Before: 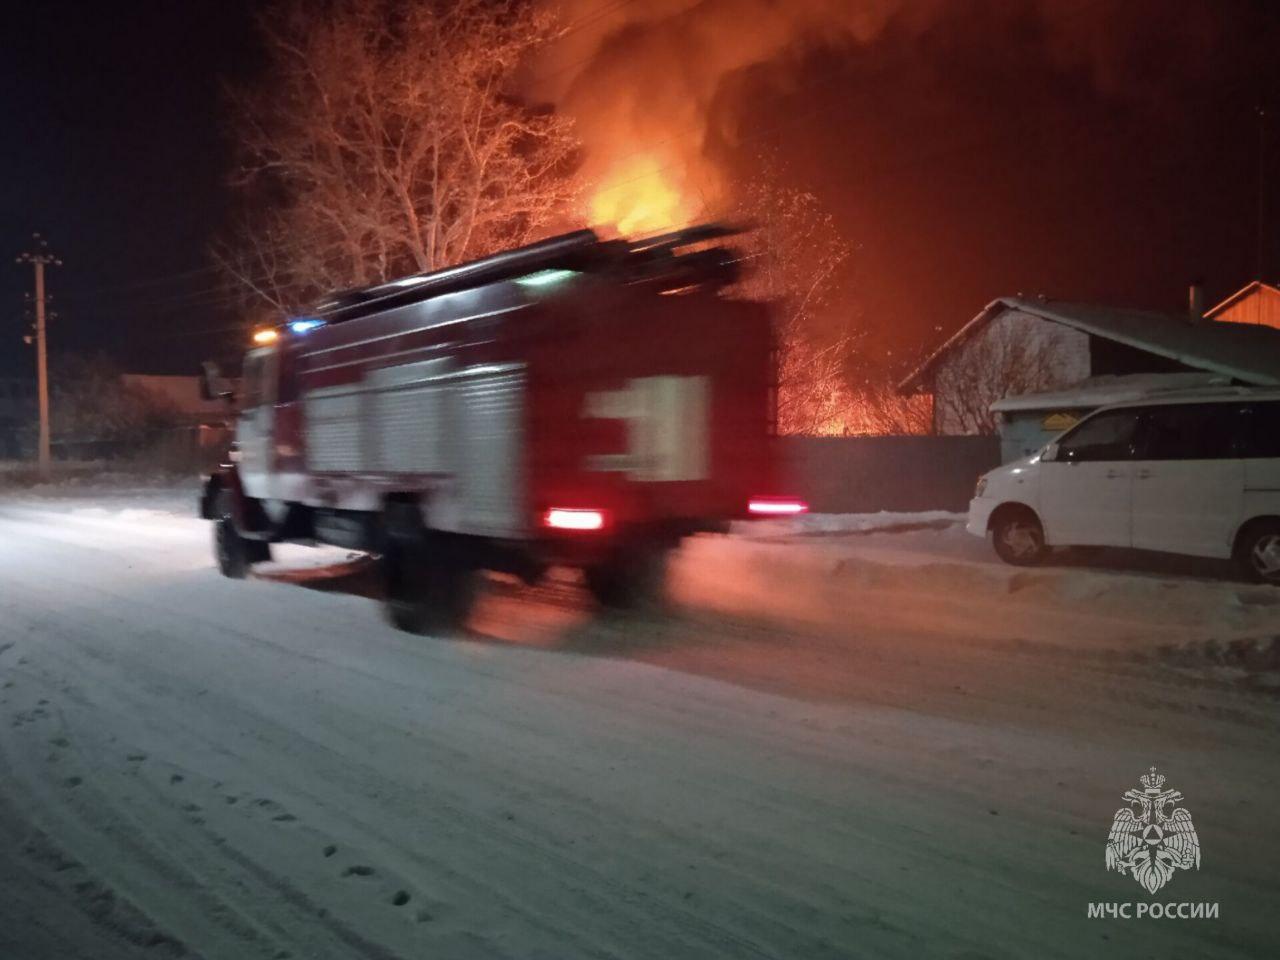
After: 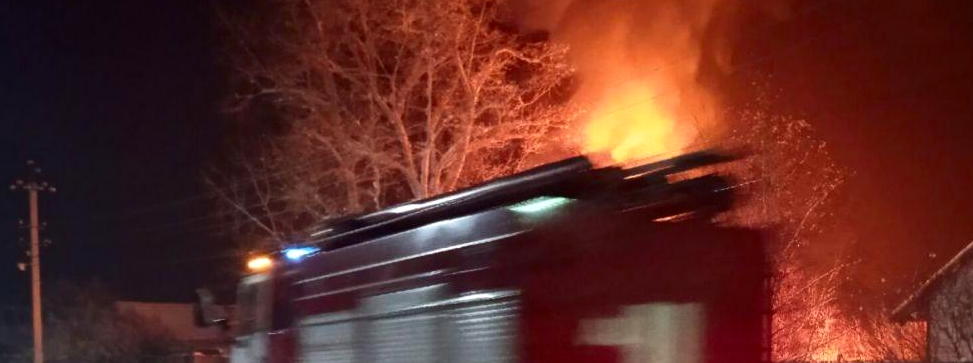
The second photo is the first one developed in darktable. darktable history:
crop: left 0.527%, top 7.644%, right 23.444%, bottom 54.472%
exposure: exposure 0.13 EV, compensate highlight preservation false
tone equalizer: -8 EV 0.059 EV, edges refinement/feathering 500, mask exposure compensation -1.57 EV, preserve details no
contrast brightness saturation: contrast 0.145, brightness -0.013, saturation 0.102
